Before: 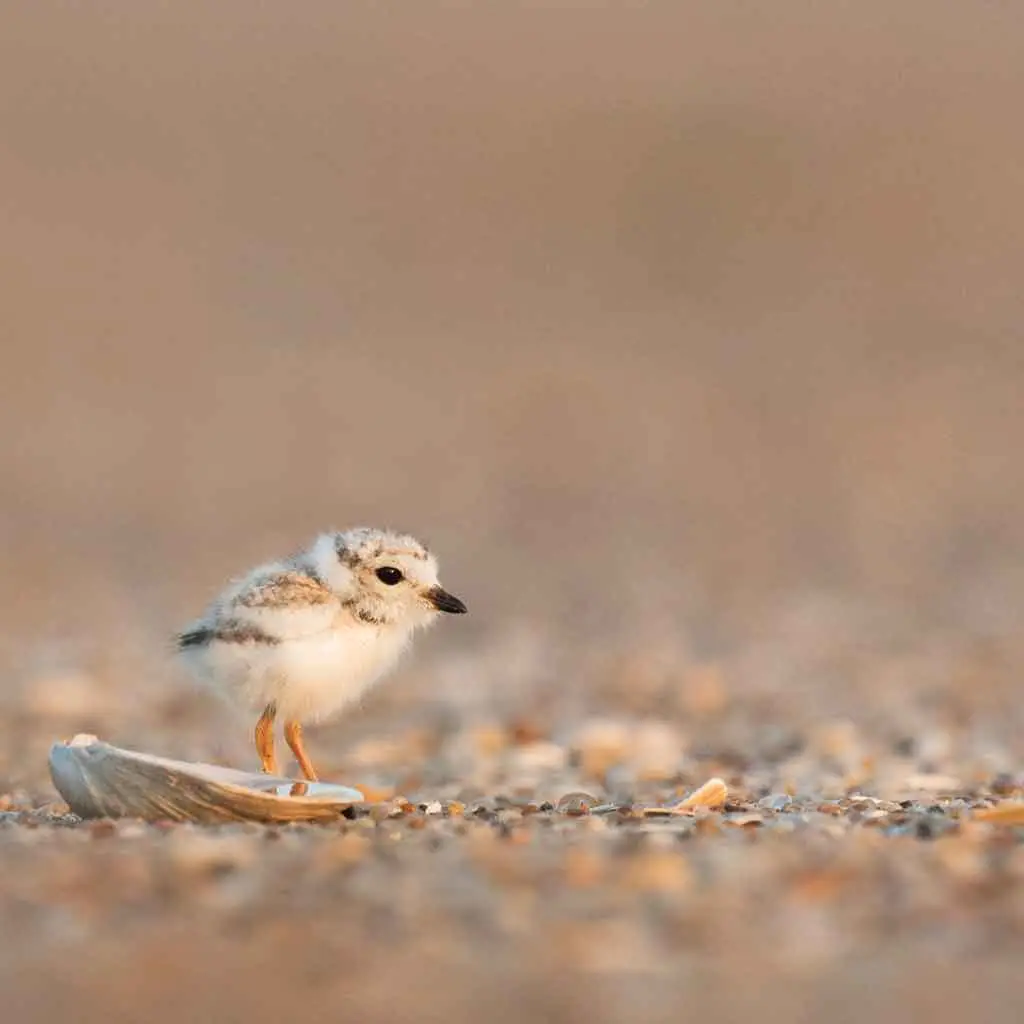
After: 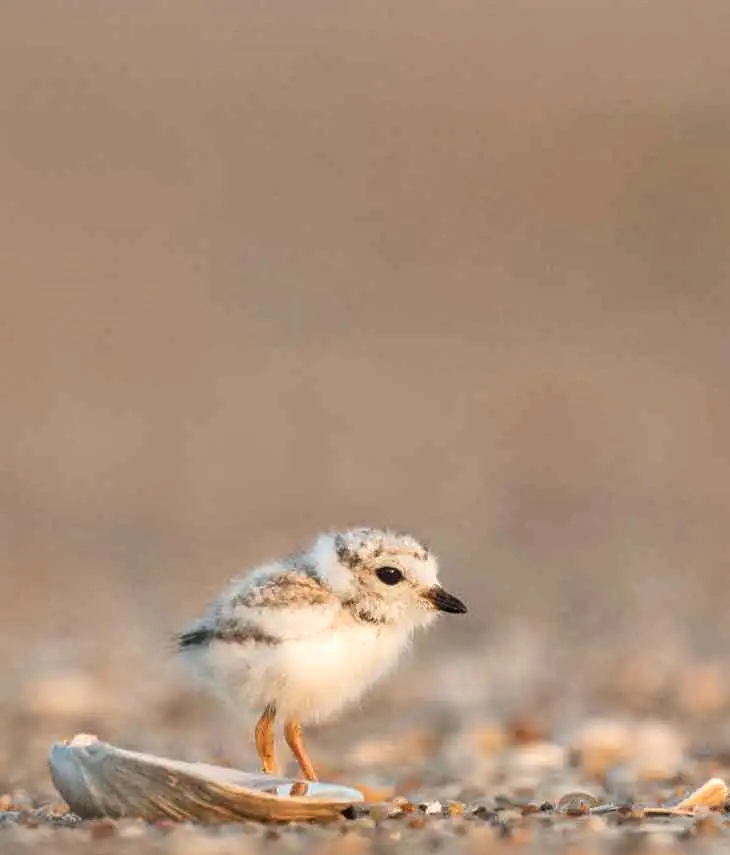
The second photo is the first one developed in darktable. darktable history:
crop: right 28.708%, bottom 16.494%
local contrast: on, module defaults
